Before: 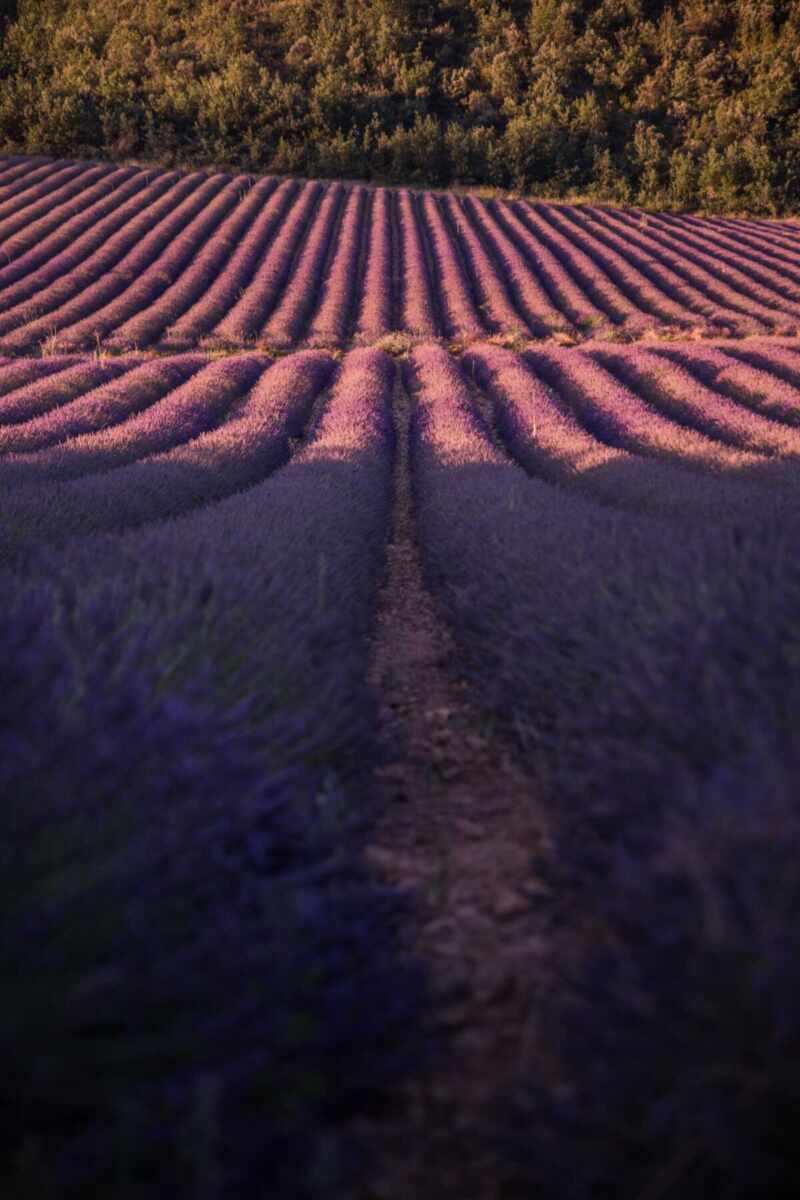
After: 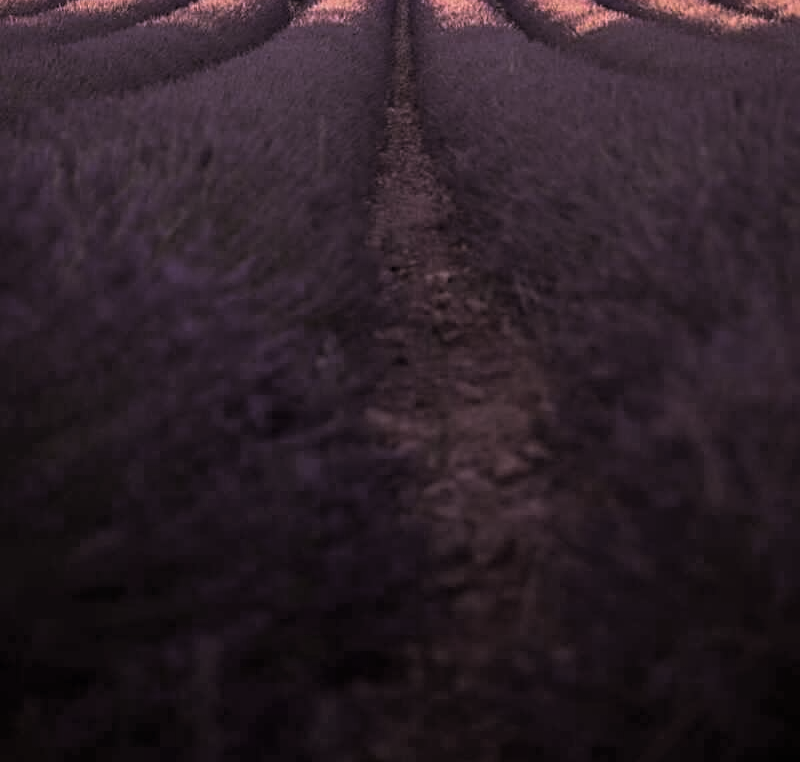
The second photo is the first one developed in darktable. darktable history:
crop and rotate: top 36.435%
color balance rgb: on, module defaults
sharpen: on, module defaults
white balance: emerald 1
split-toning: shadows › saturation 0.2
